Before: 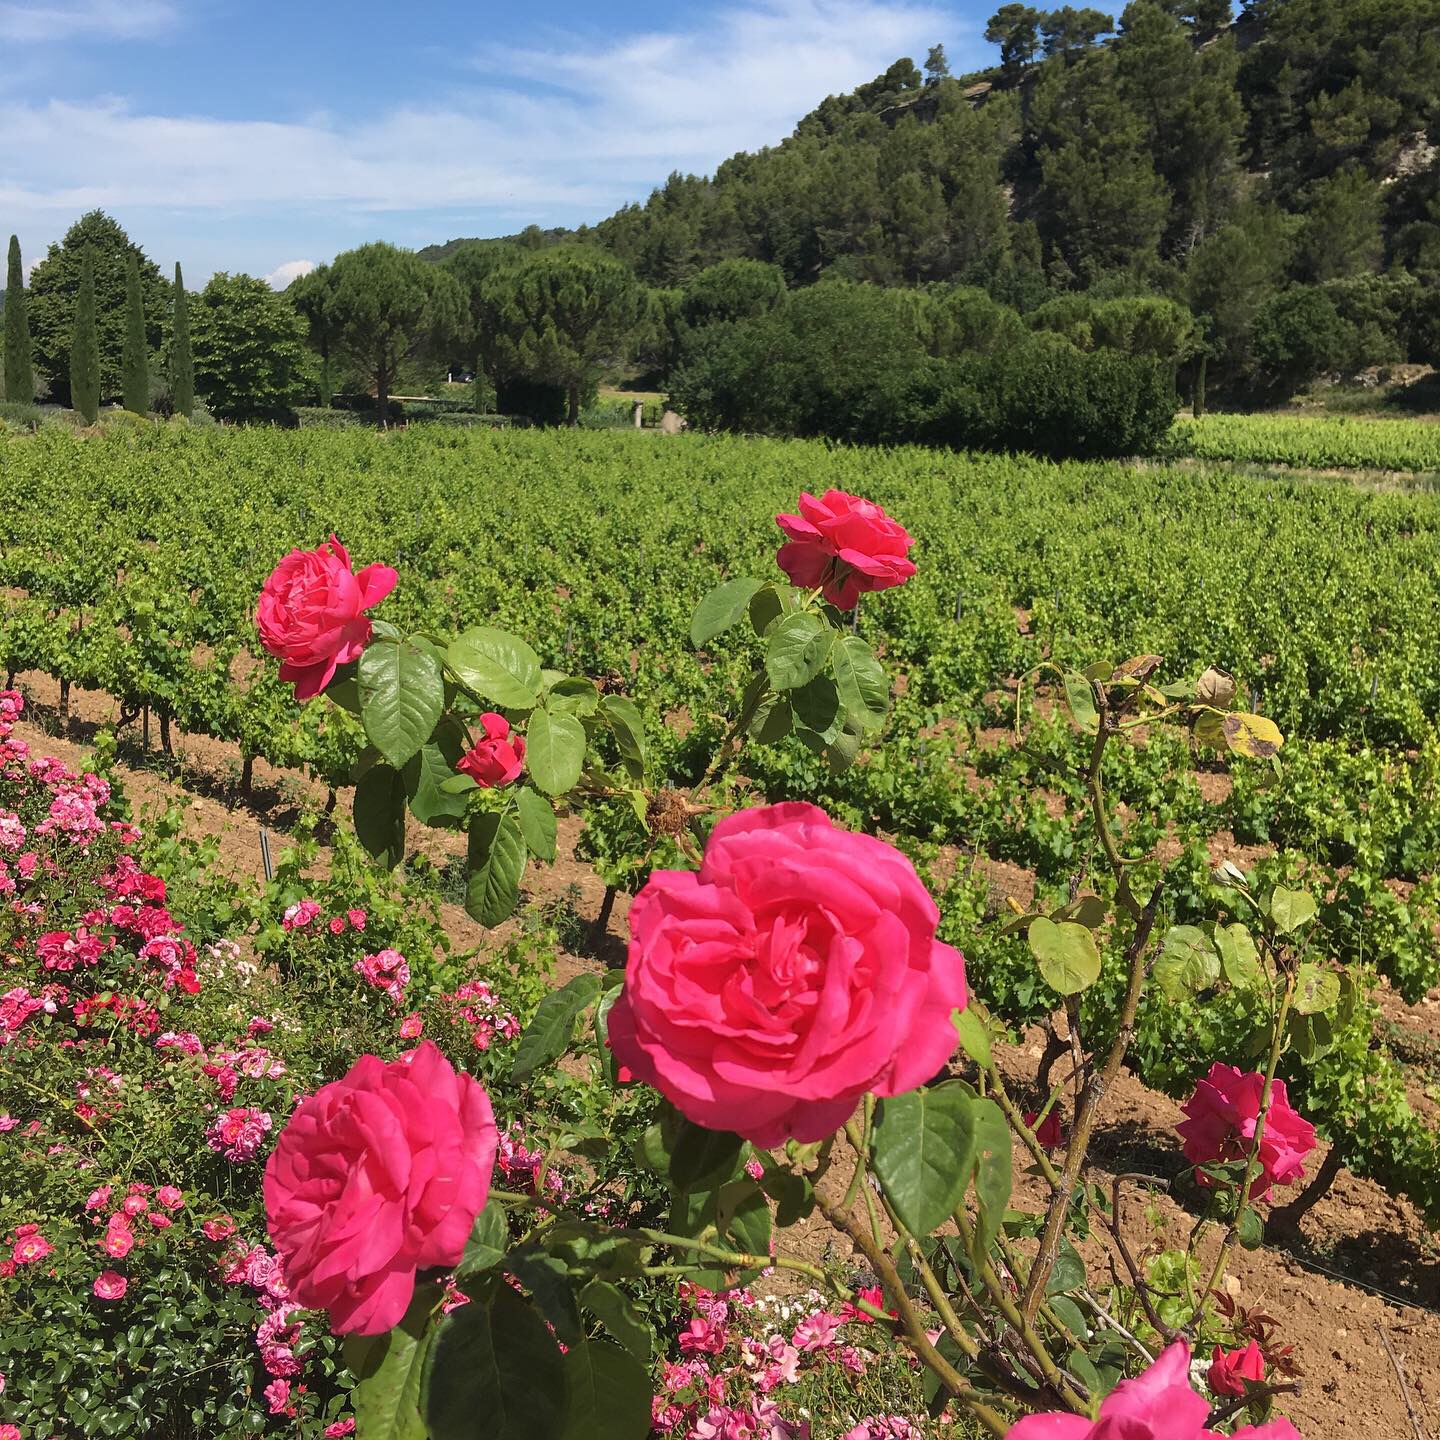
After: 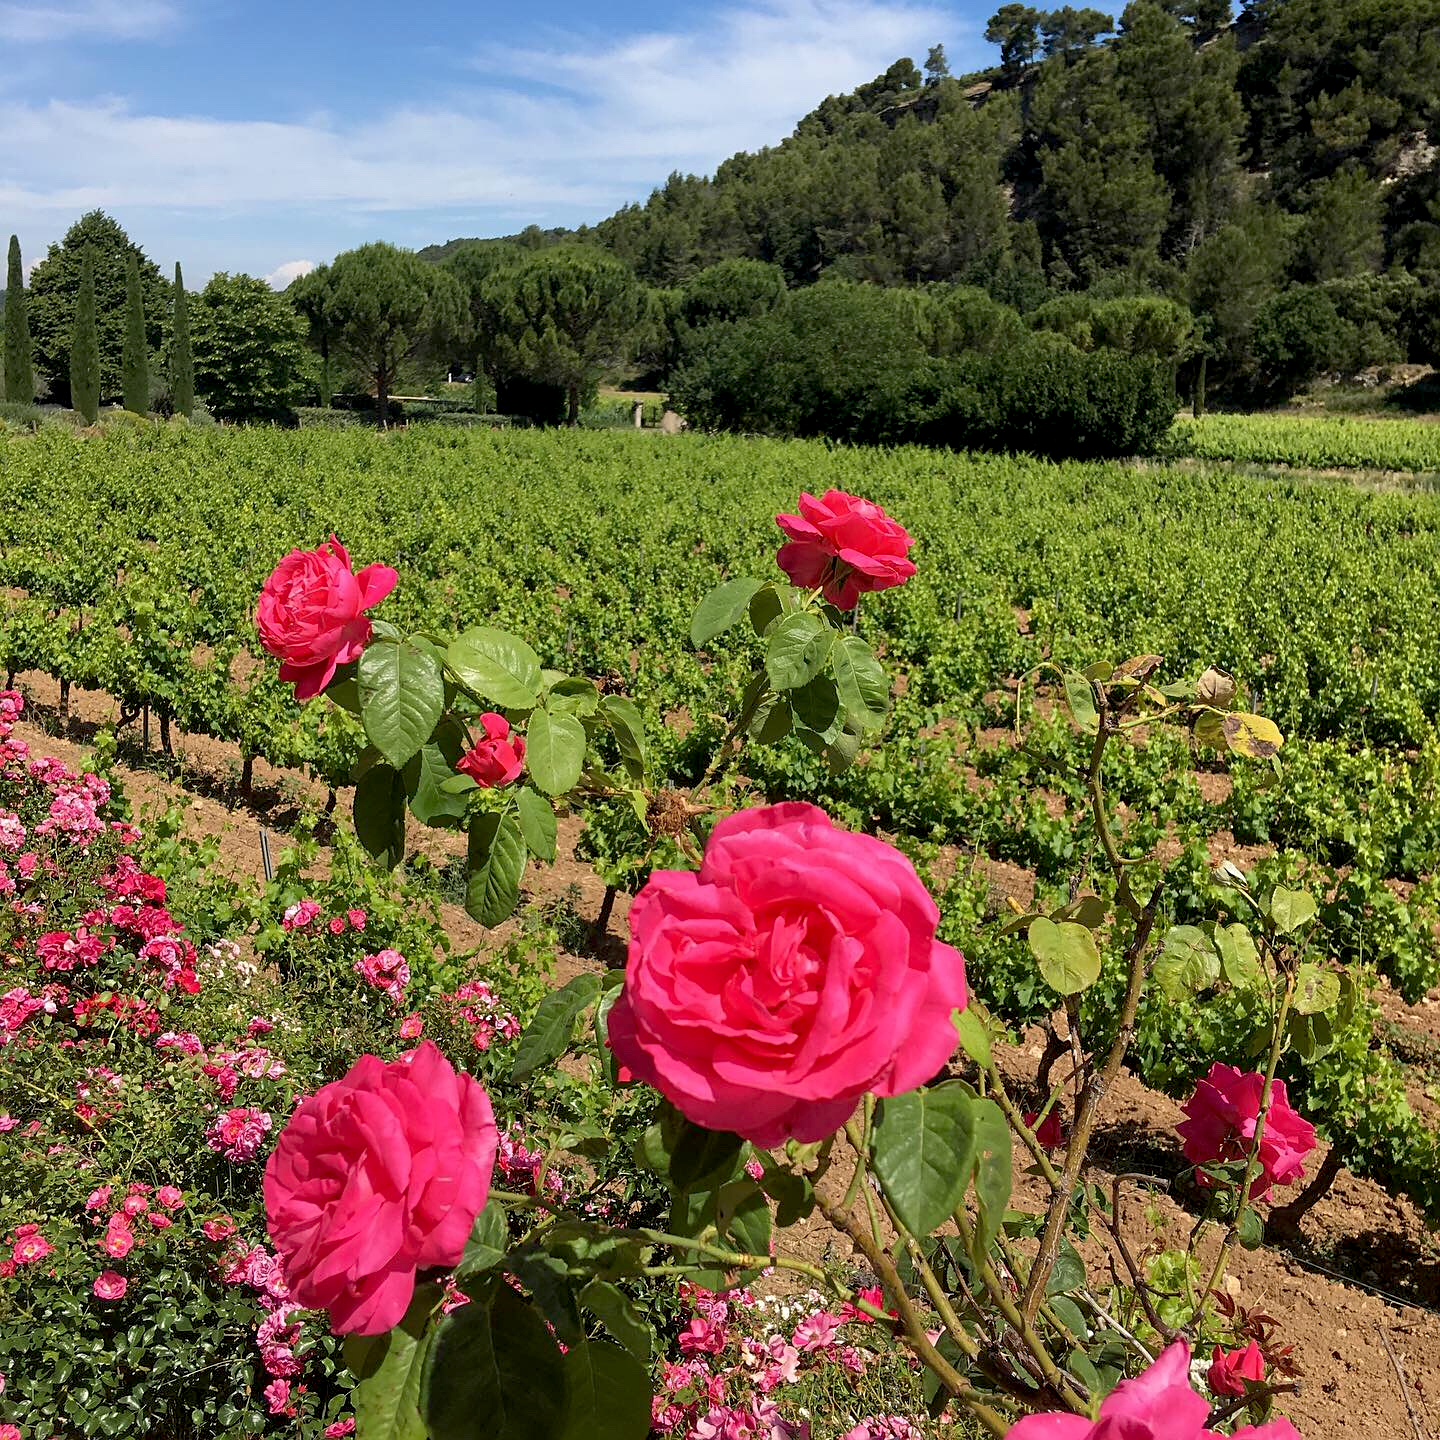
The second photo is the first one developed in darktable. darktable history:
sharpen: amount 0.204
exposure: black level correction 0.01, exposure 0.017 EV, compensate highlight preservation false
